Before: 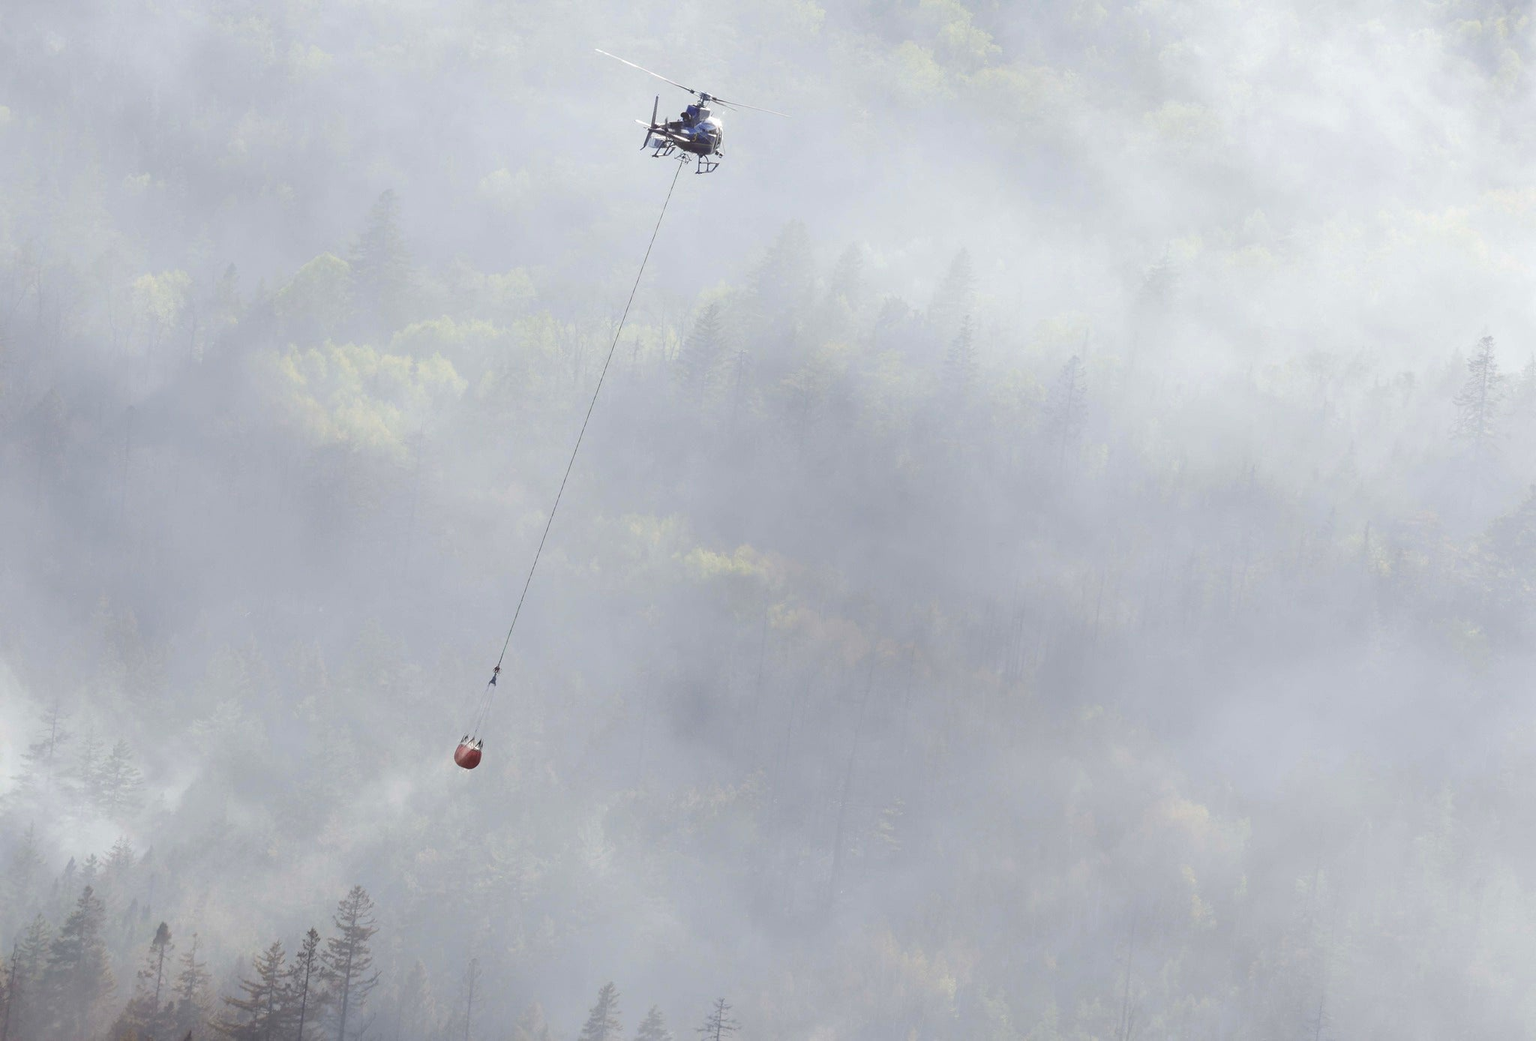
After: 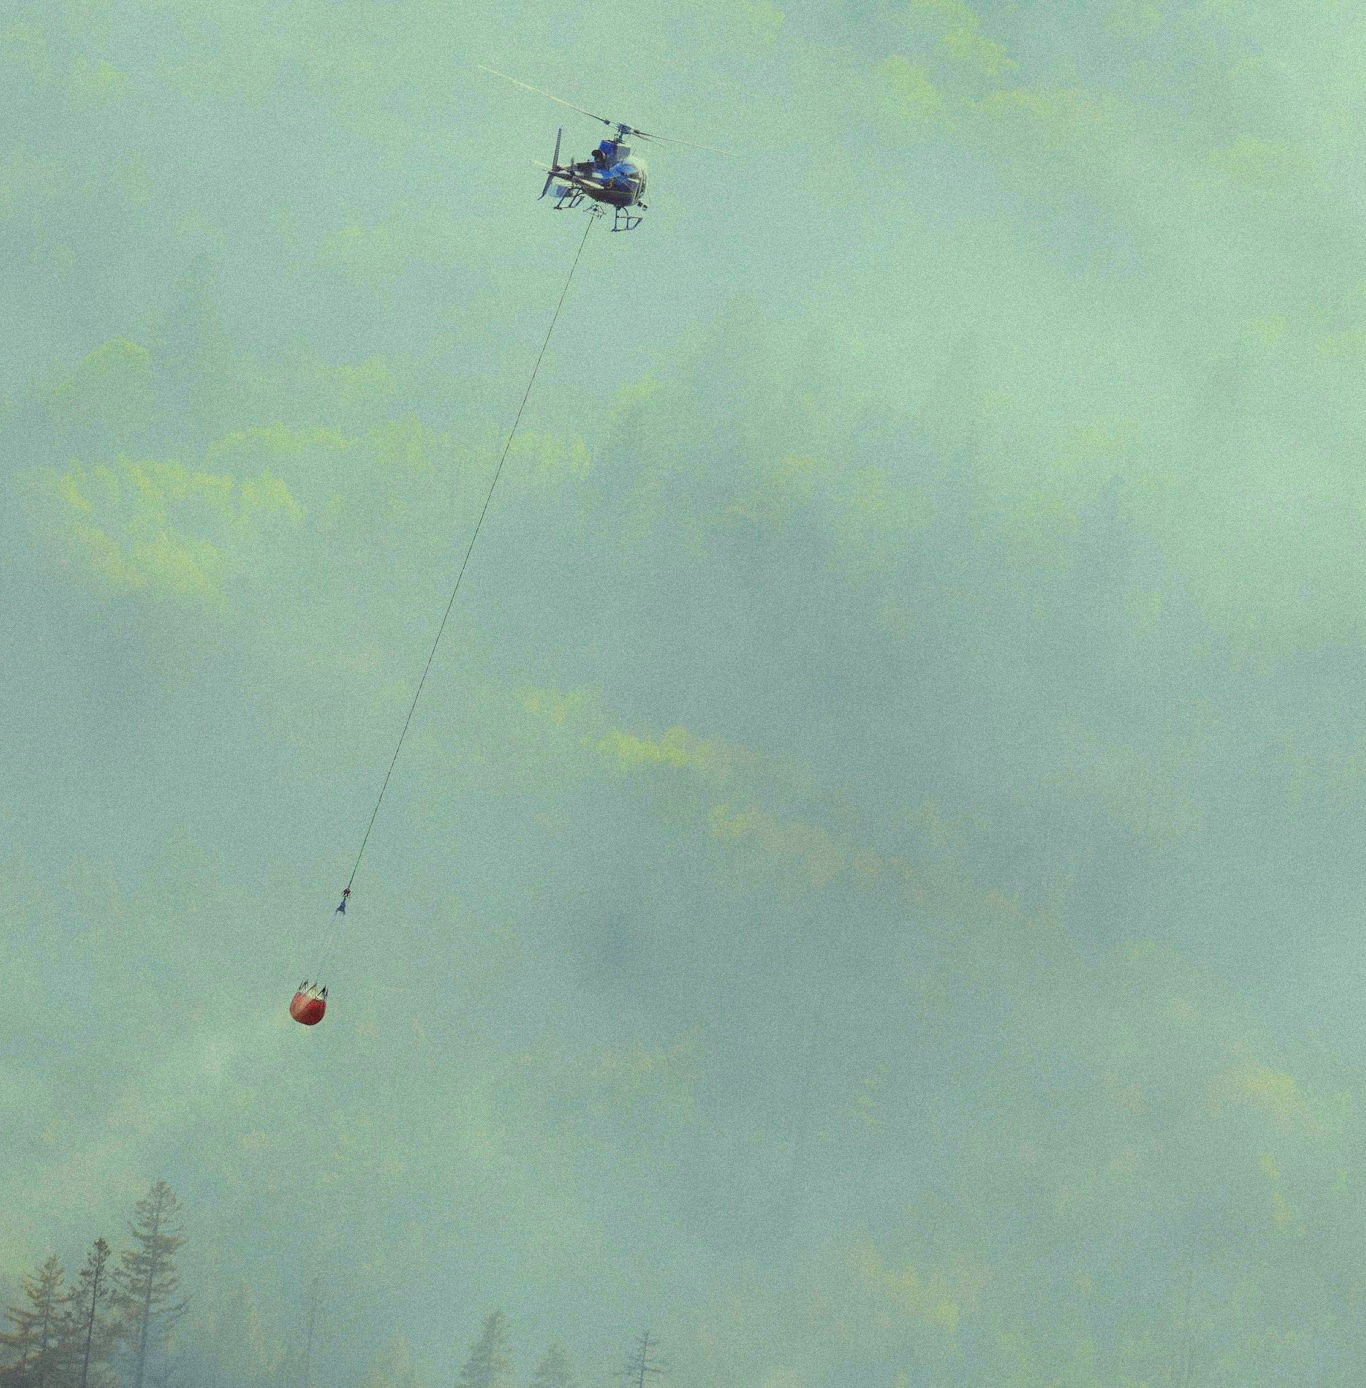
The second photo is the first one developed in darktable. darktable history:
crop and rotate: left 15.446%, right 17.836%
color correction: highlights a* -10.77, highlights b* 9.8, saturation 1.72
grain: mid-tones bias 0%
filmic rgb: black relative exposure -7.65 EV, white relative exposure 4.56 EV, hardness 3.61, color science v6 (2022)
